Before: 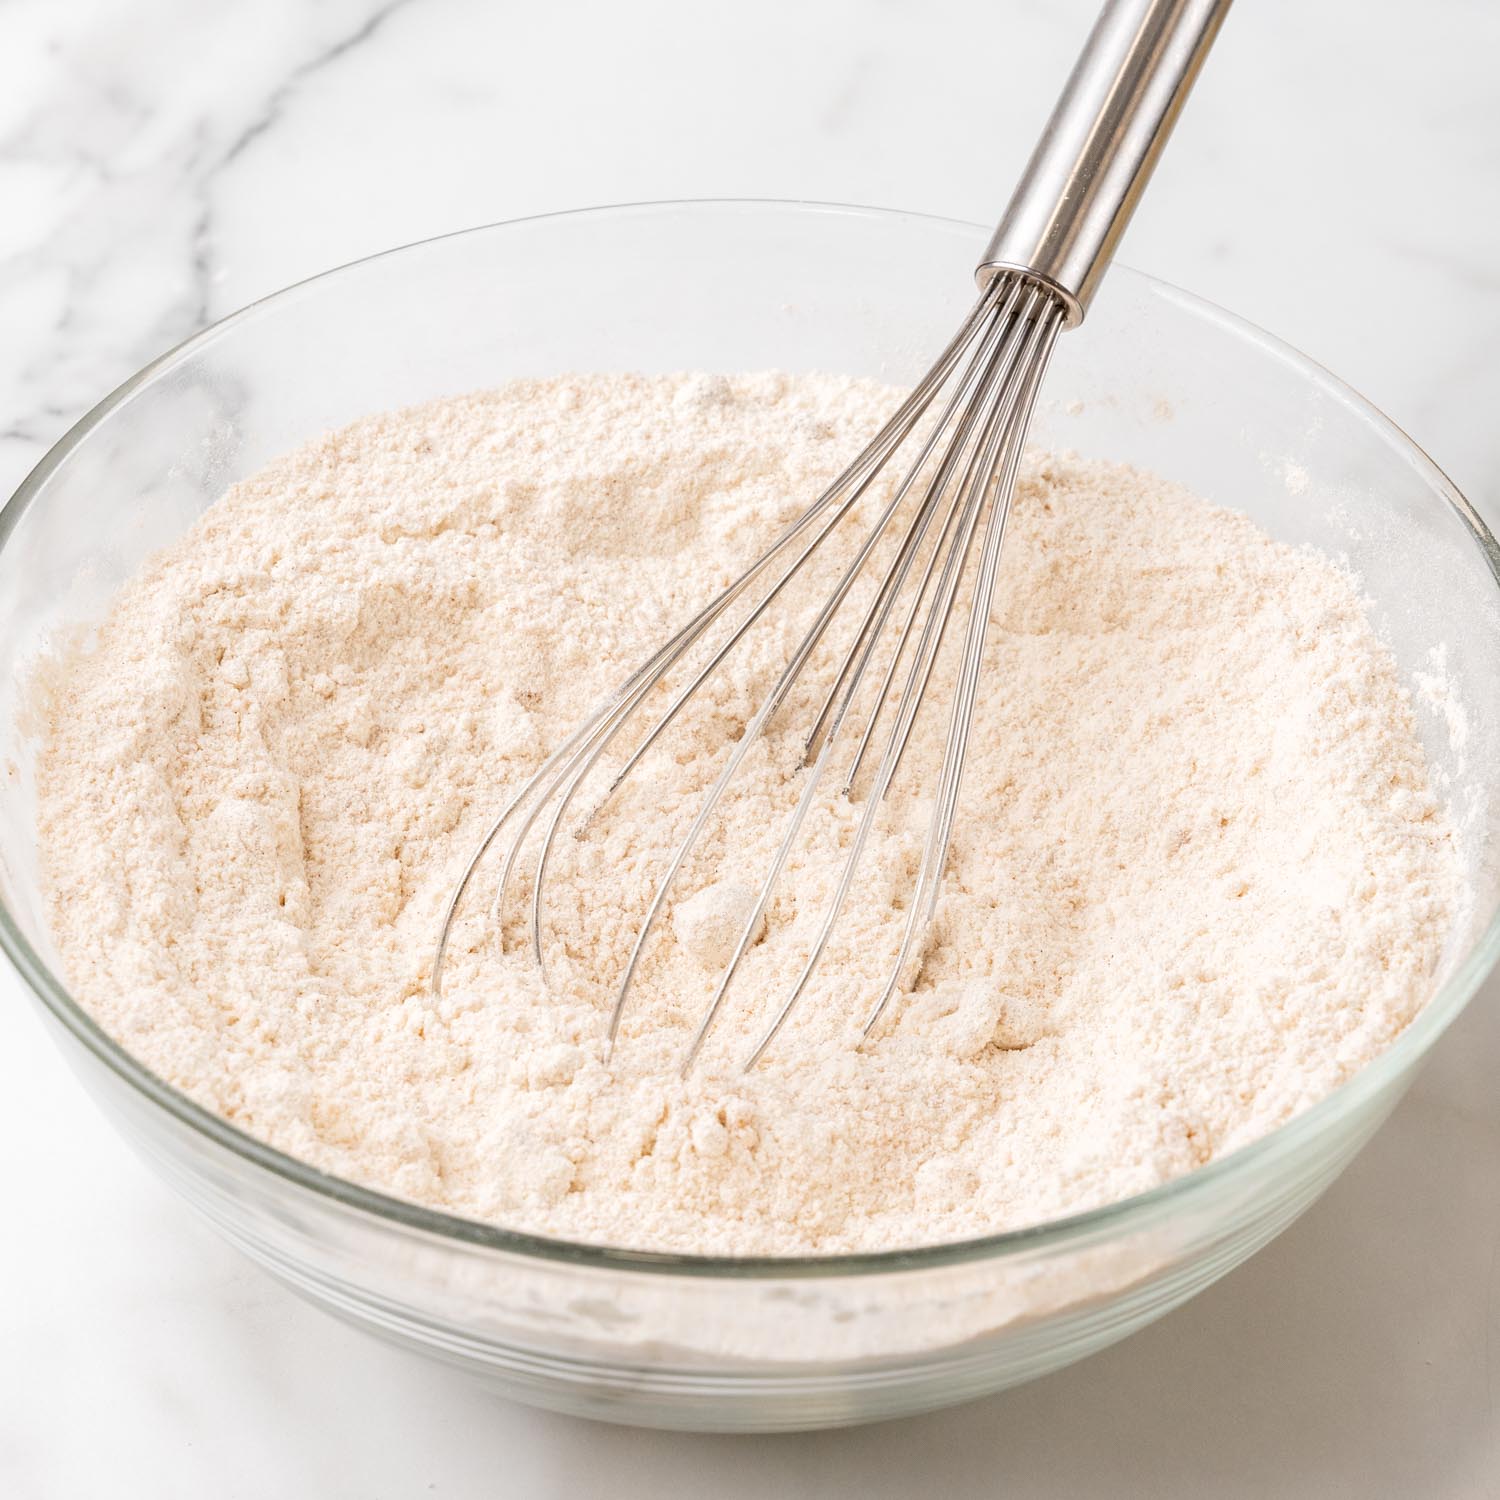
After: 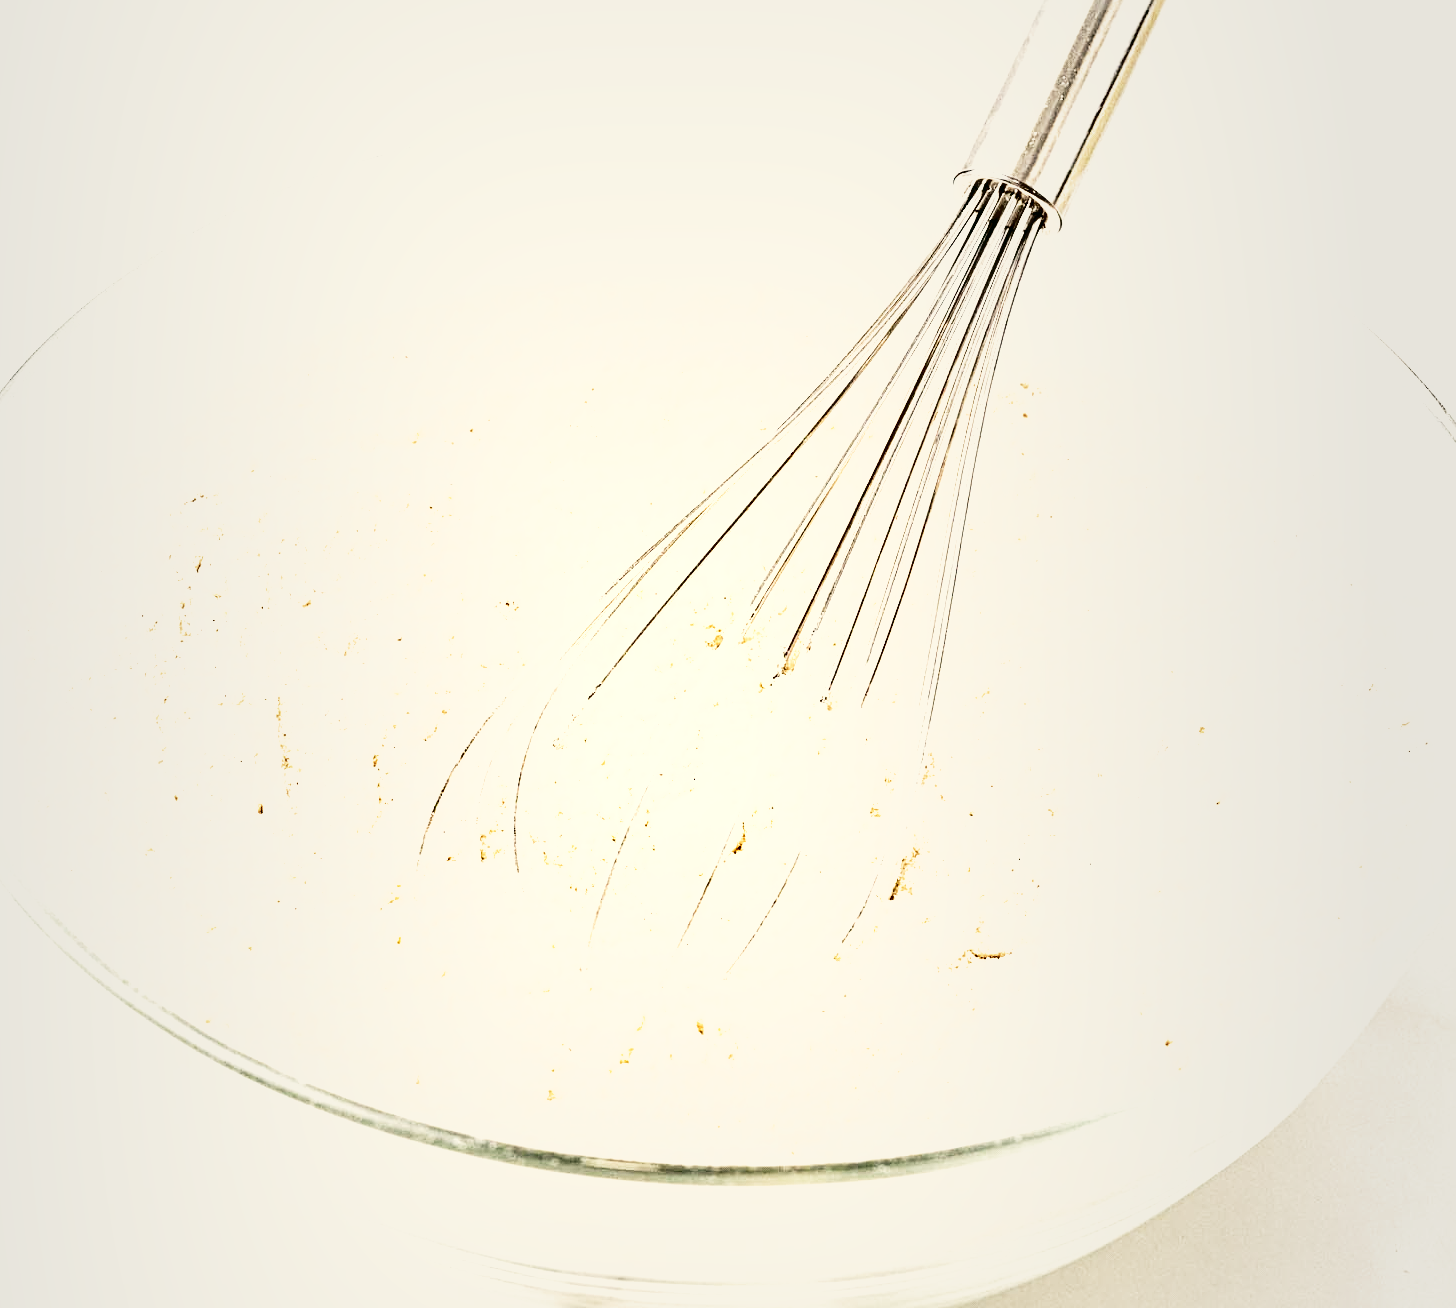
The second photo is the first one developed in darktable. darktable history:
sharpen: radius 4
crop: left 1.507%, top 6.147%, right 1.379%, bottom 6.637%
base curve: curves: ch0 [(0, 0) (0.036, 0.037) (0.121, 0.228) (0.46, 0.76) (0.859, 0.983) (1, 1)], preserve colors none
color correction: highlights a* -0.482, highlights b* 9.48, shadows a* -9.48, shadows b* 0.803
exposure: black level correction 0, exposure 1.388 EV, compensate exposure bias true, compensate highlight preservation false
contrast brightness saturation: contrast 0.1, brightness 0.02, saturation 0.02
vignetting: fall-off start 18.21%, fall-off radius 137.95%, brightness -0.207, center (-0.078, 0.066), width/height ratio 0.62, shape 0.59
shadows and highlights: low approximation 0.01, soften with gaussian
